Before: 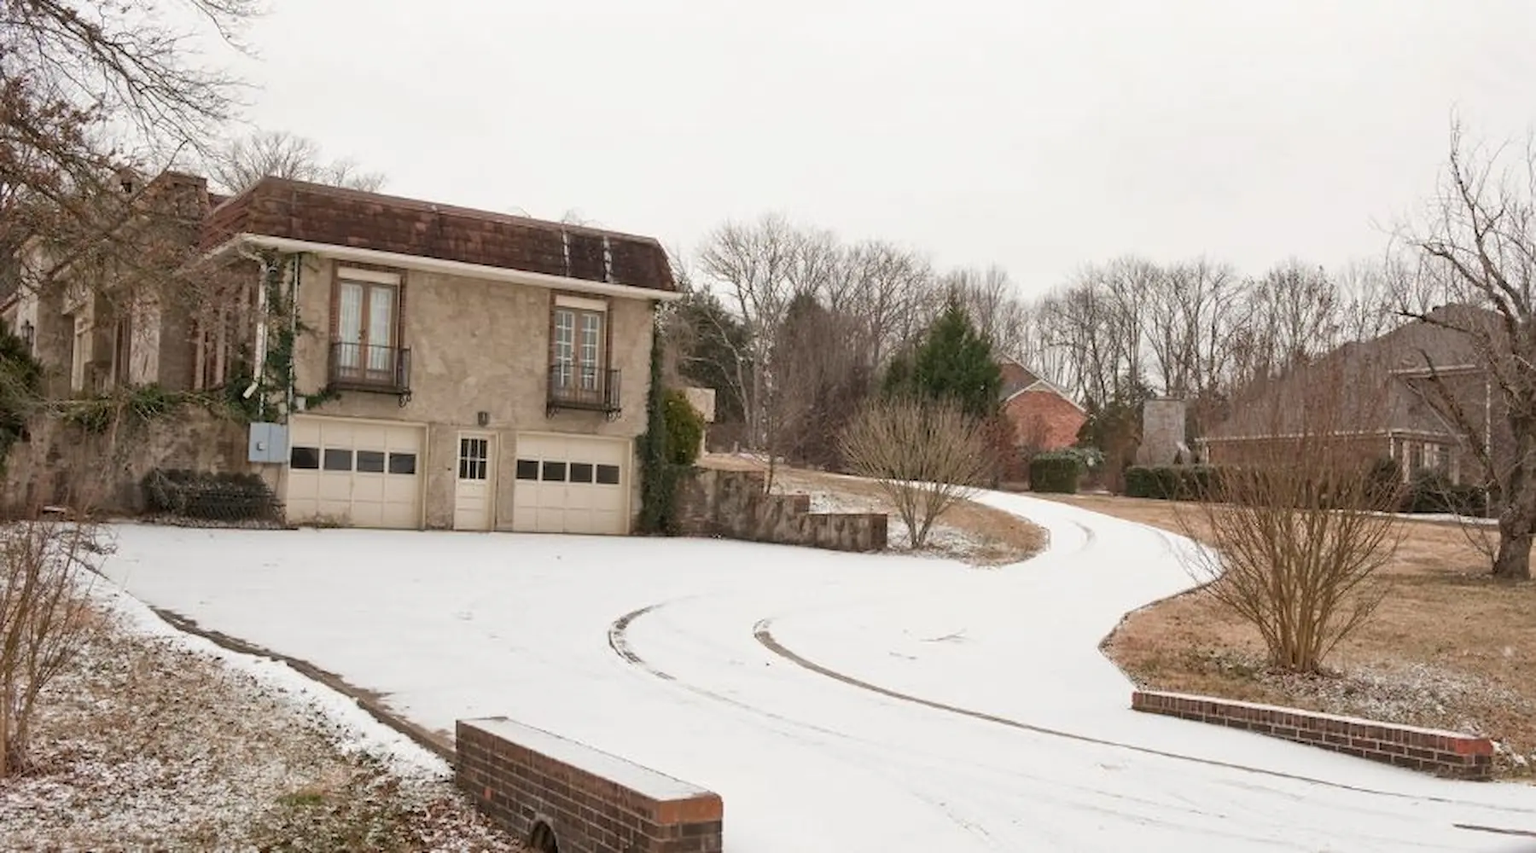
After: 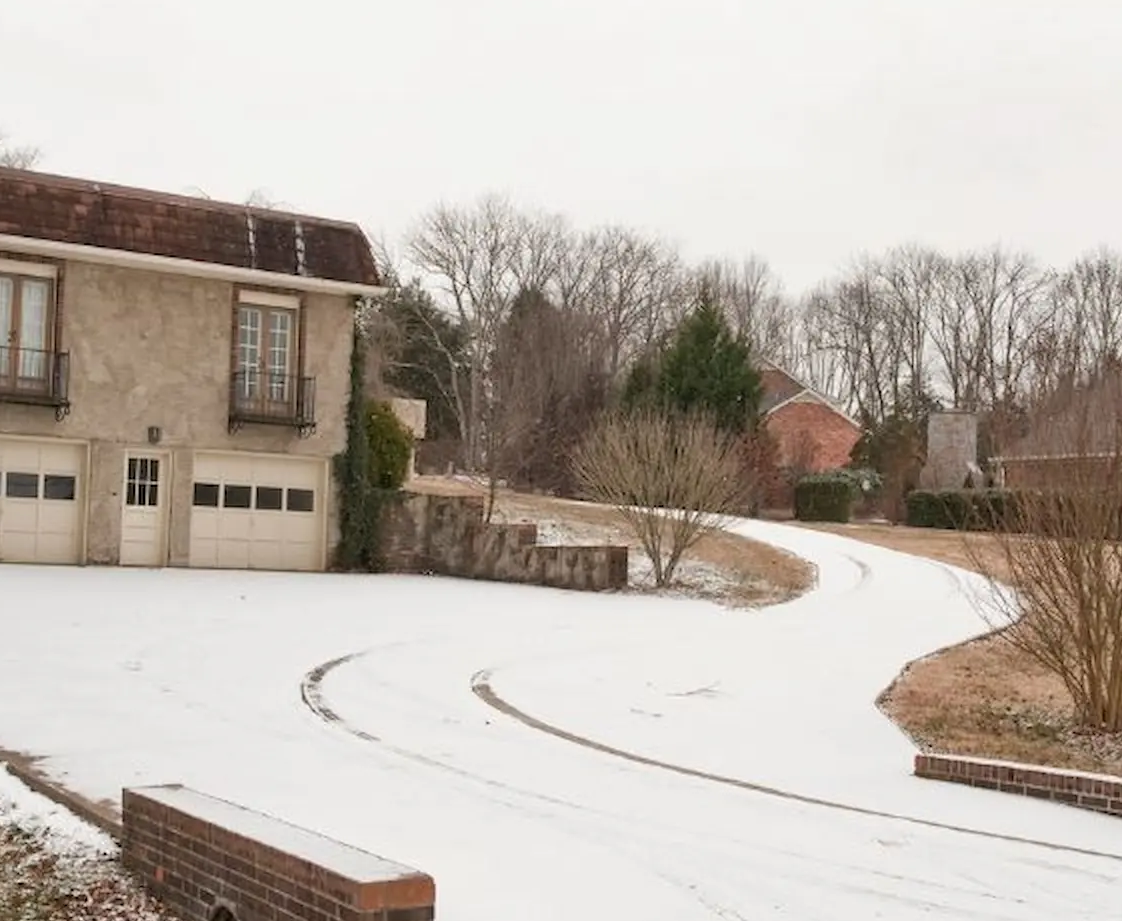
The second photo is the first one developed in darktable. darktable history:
crop and rotate: left 22.918%, top 5.629%, right 14.711%, bottom 2.247%
